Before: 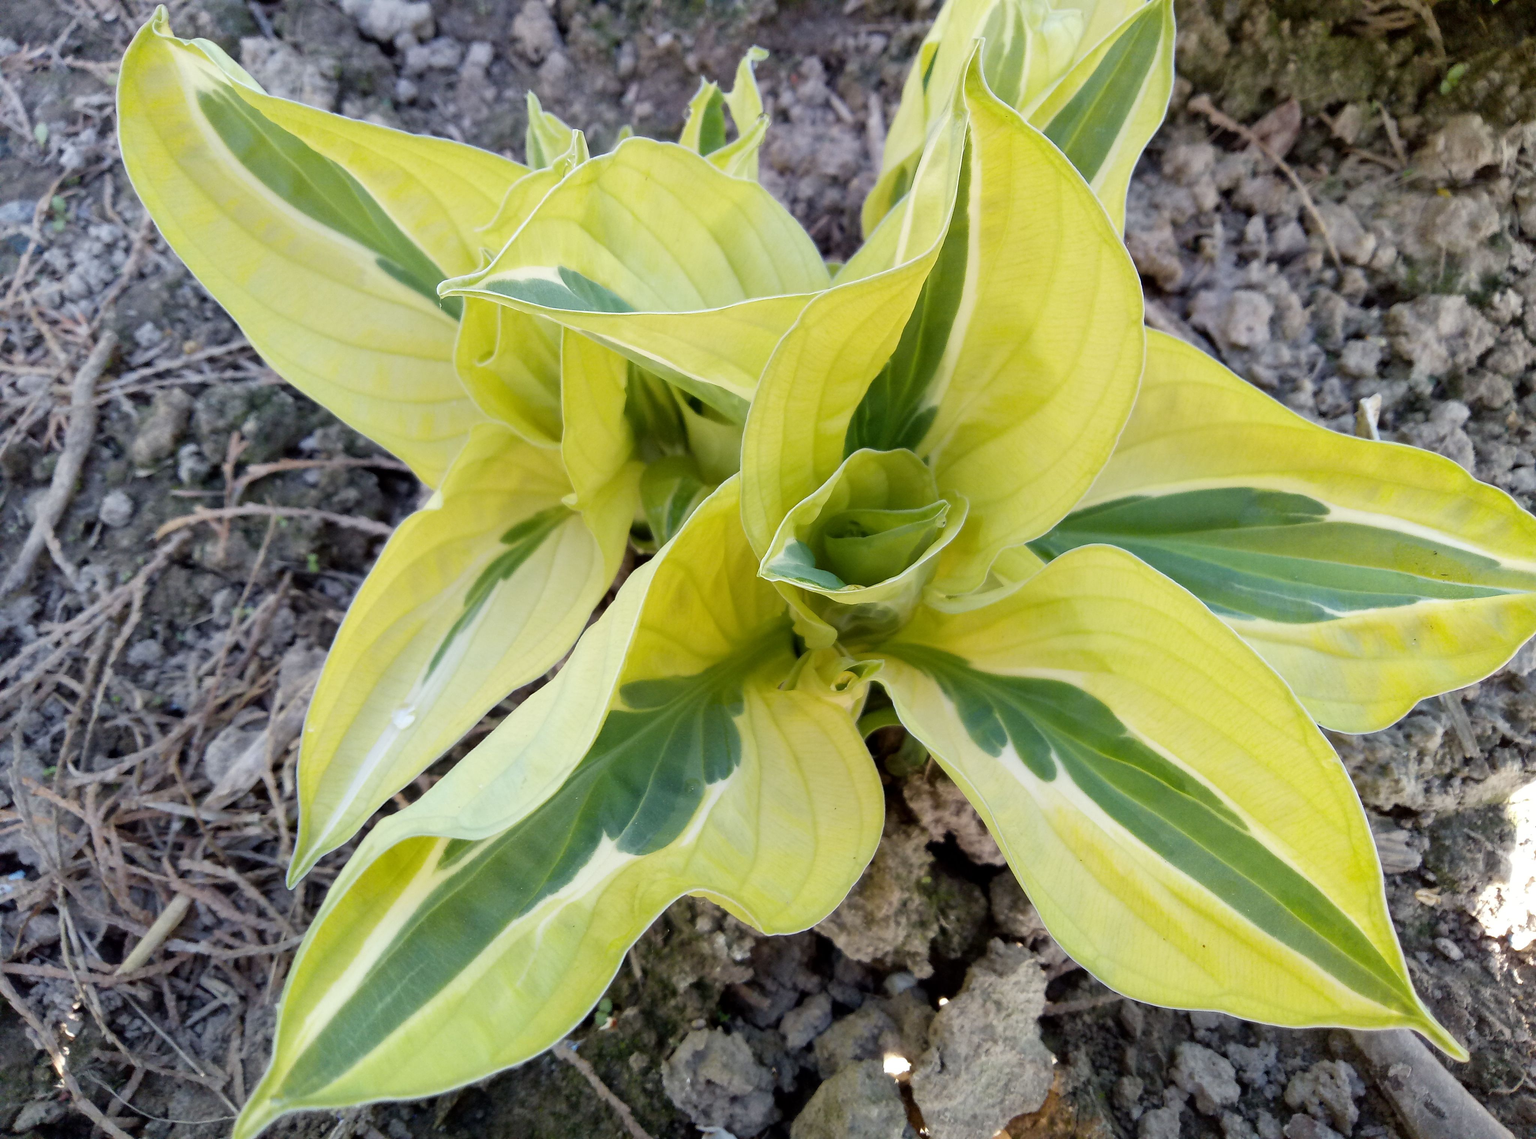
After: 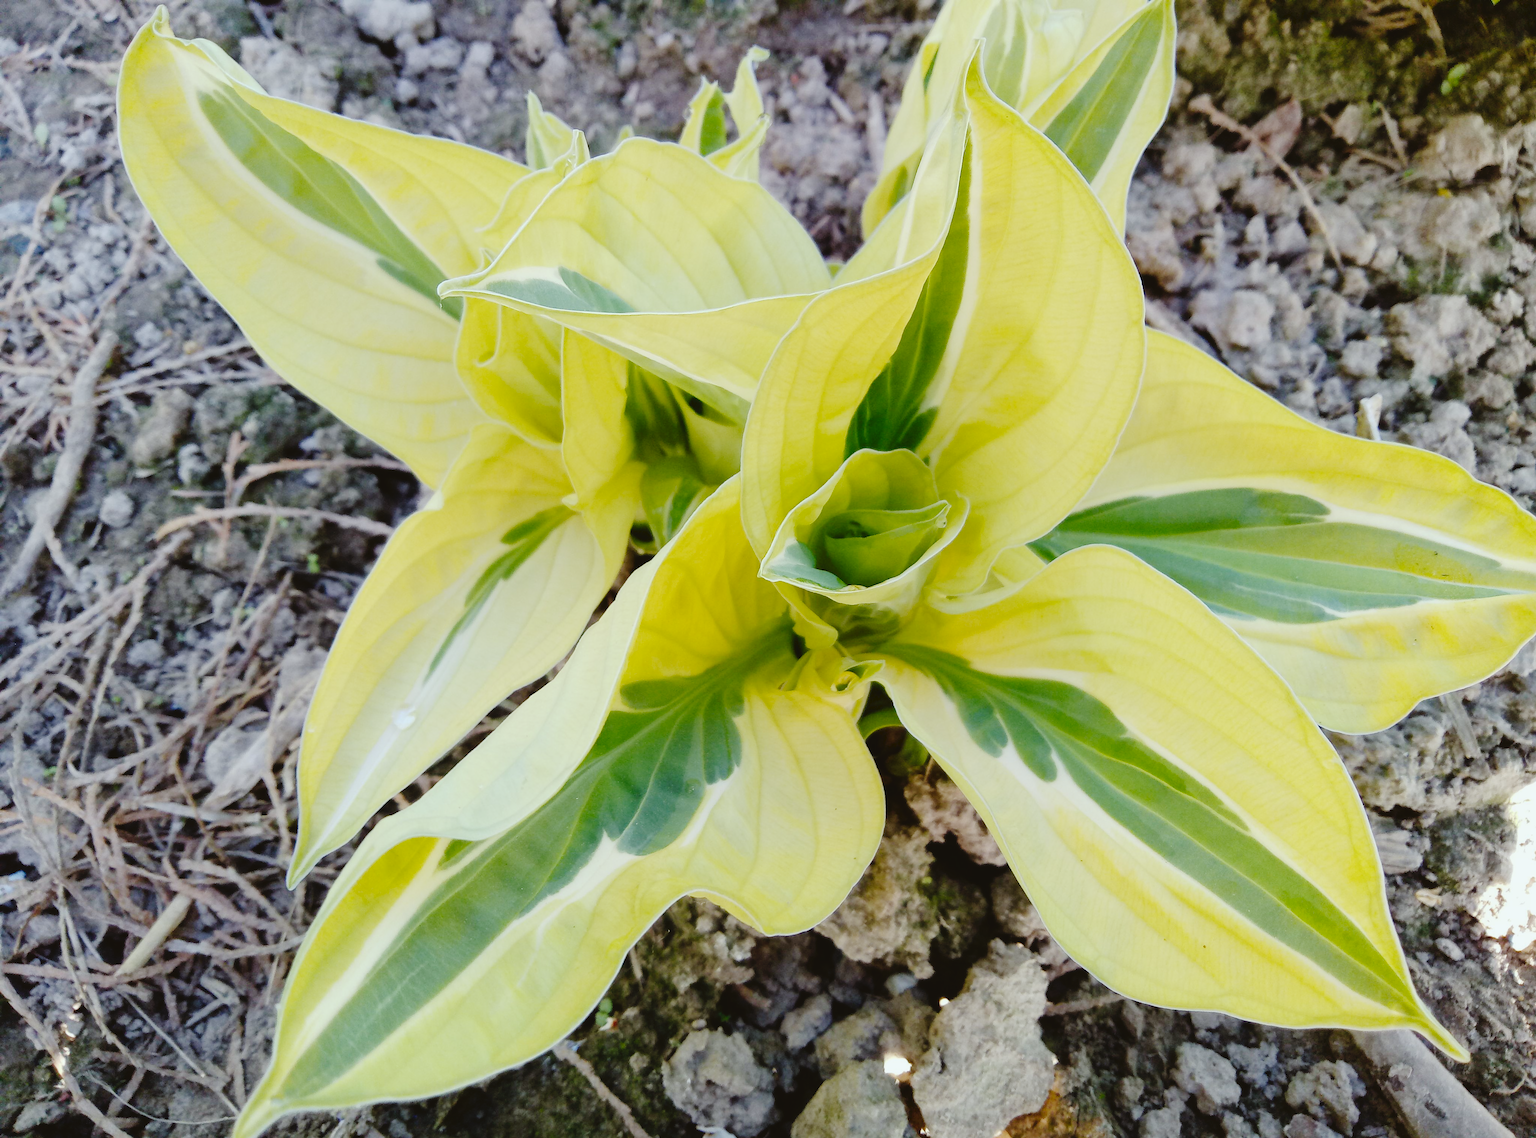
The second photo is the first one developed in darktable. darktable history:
tone curve: curves: ch0 [(0, 0) (0.003, 0.031) (0.011, 0.033) (0.025, 0.038) (0.044, 0.049) (0.069, 0.059) (0.1, 0.071) (0.136, 0.093) (0.177, 0.142) (0.224, 0.204) (0.277, 0.292) (0.335, 0.387) (0.399, 0.484) (0.468, 0.567) (0.543, 0.643) (0.623, 0.712) (0.709, 0.776) (0.801, 0.837) (0.898, 0.903) (1, 1)], preserve colors none
contrast brightness saturation: contrast -0.02, brightness -0.01, saturation 0.03
color balance: lift [1.004, 1.002, 1.002, 0.998], gamma [1, 1.007, 1.002, 0.993], gain [1, 0.977, 1.013, 1.023], contrast -3.64%
